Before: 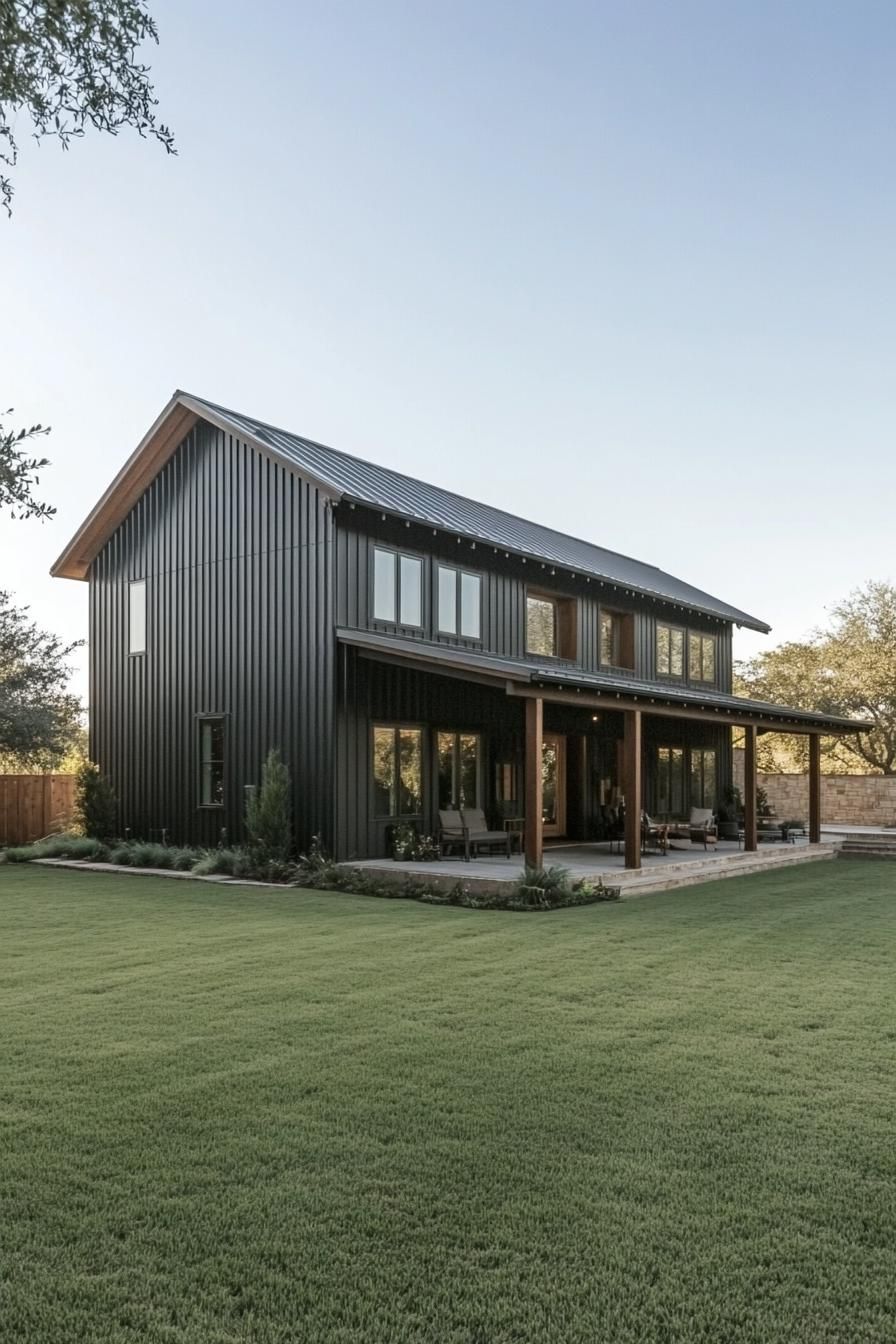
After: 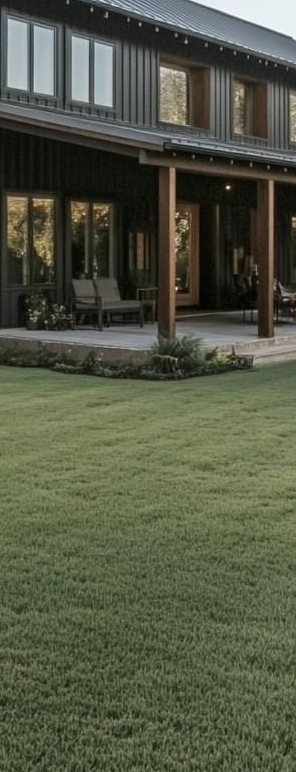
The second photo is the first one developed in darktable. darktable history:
crop: left 41.038%, top 39.576%, right 25.842%, bottom 2.933%
